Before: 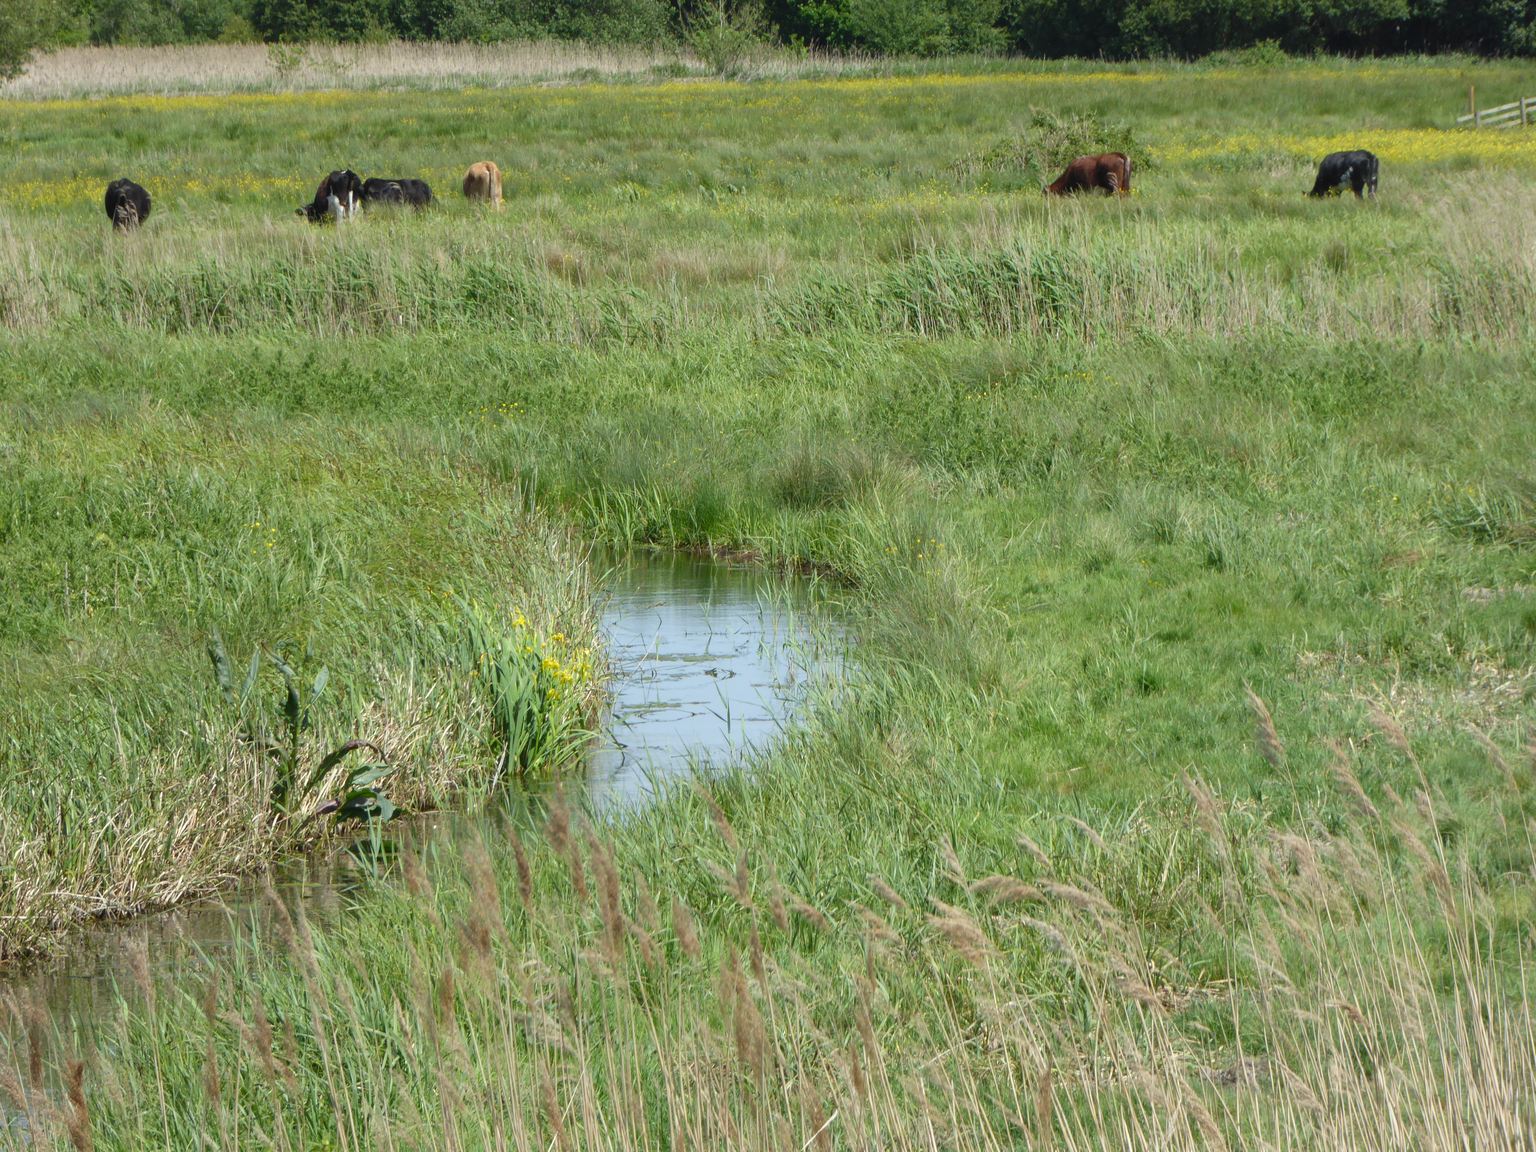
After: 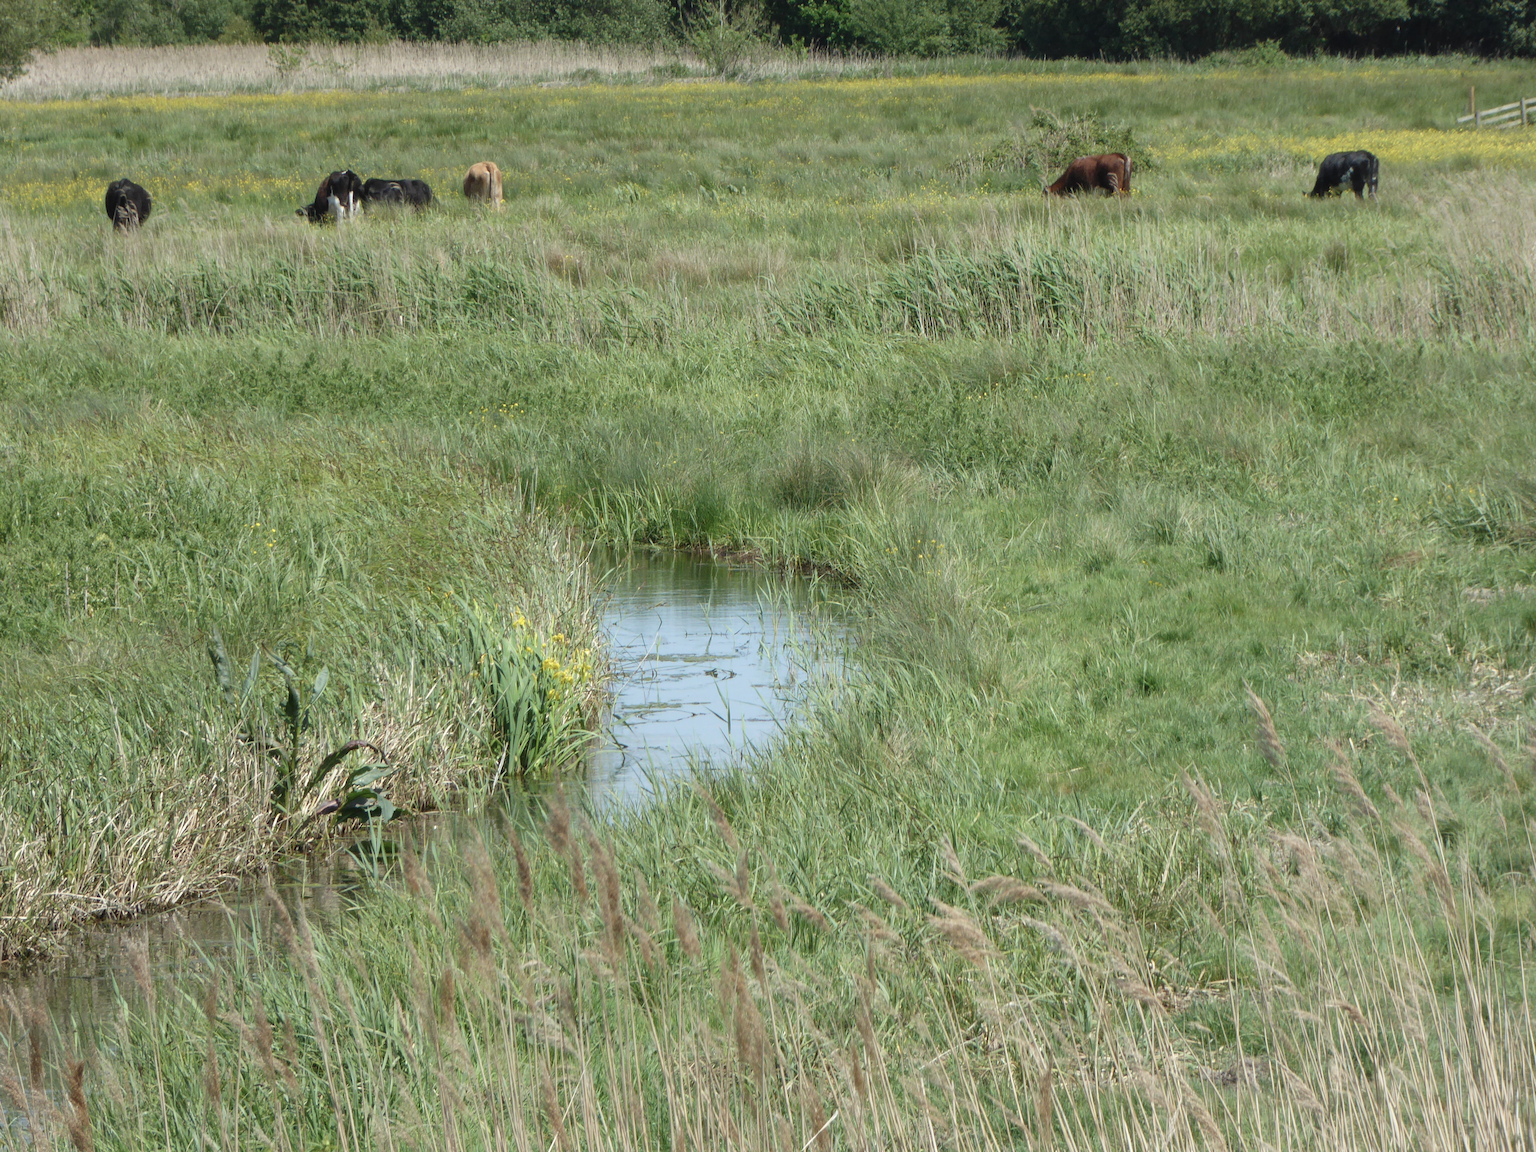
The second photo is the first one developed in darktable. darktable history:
color zones: curves: ch0 [(0, 0.5) (0.143, 0.5) (0.286, 0.5) (0.429, 0.504) (0.571, 0.5) (0.714, 0.509) (0.857, 0.5) (1, 0.5)]; ch1 [(0, 0.425) (0.143, 0.425) (0.286, 0.375) (0.429, 0.405) (0.571, 0.5) (0.714, 0.47) (0.857, 0.425) (1, 0.435)]; ch2 [(0, 0.5) (0.143, 0.5) (0.286, 0.5) (0.429, 0.517) (0.571, 0.5) (0.714, 0.51) (0.857, 0.5) (1, 0.5)]
white balance: emerald 1
